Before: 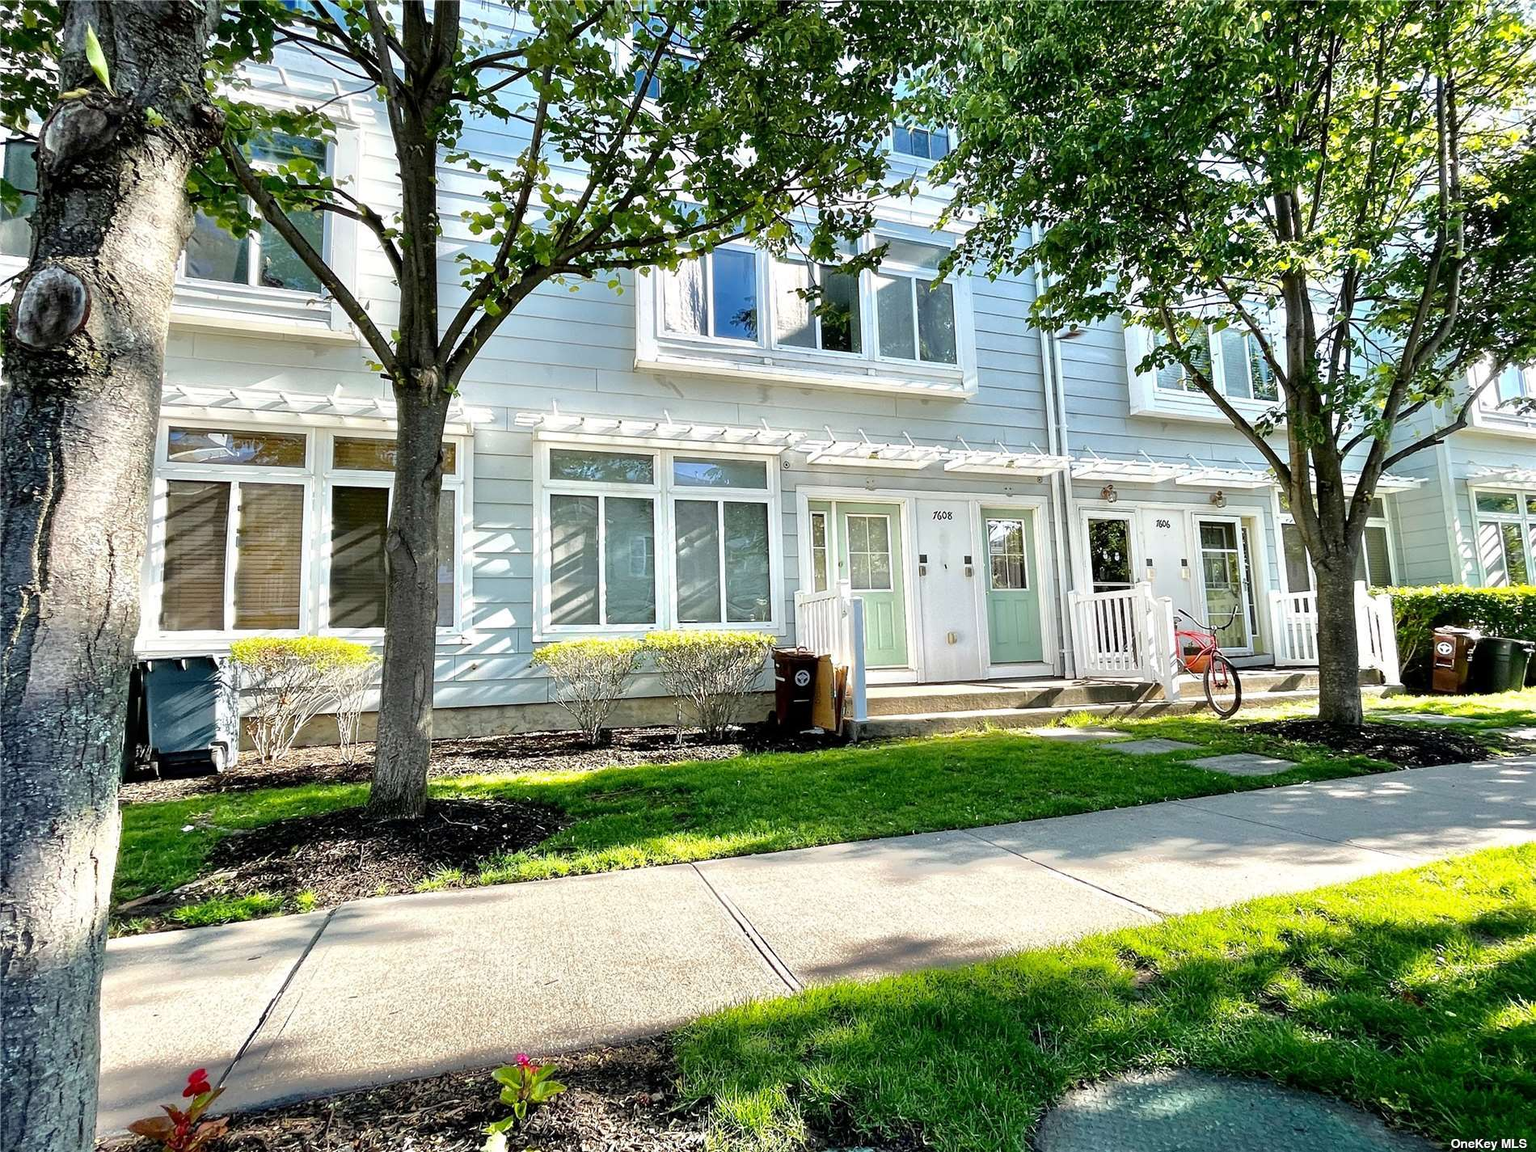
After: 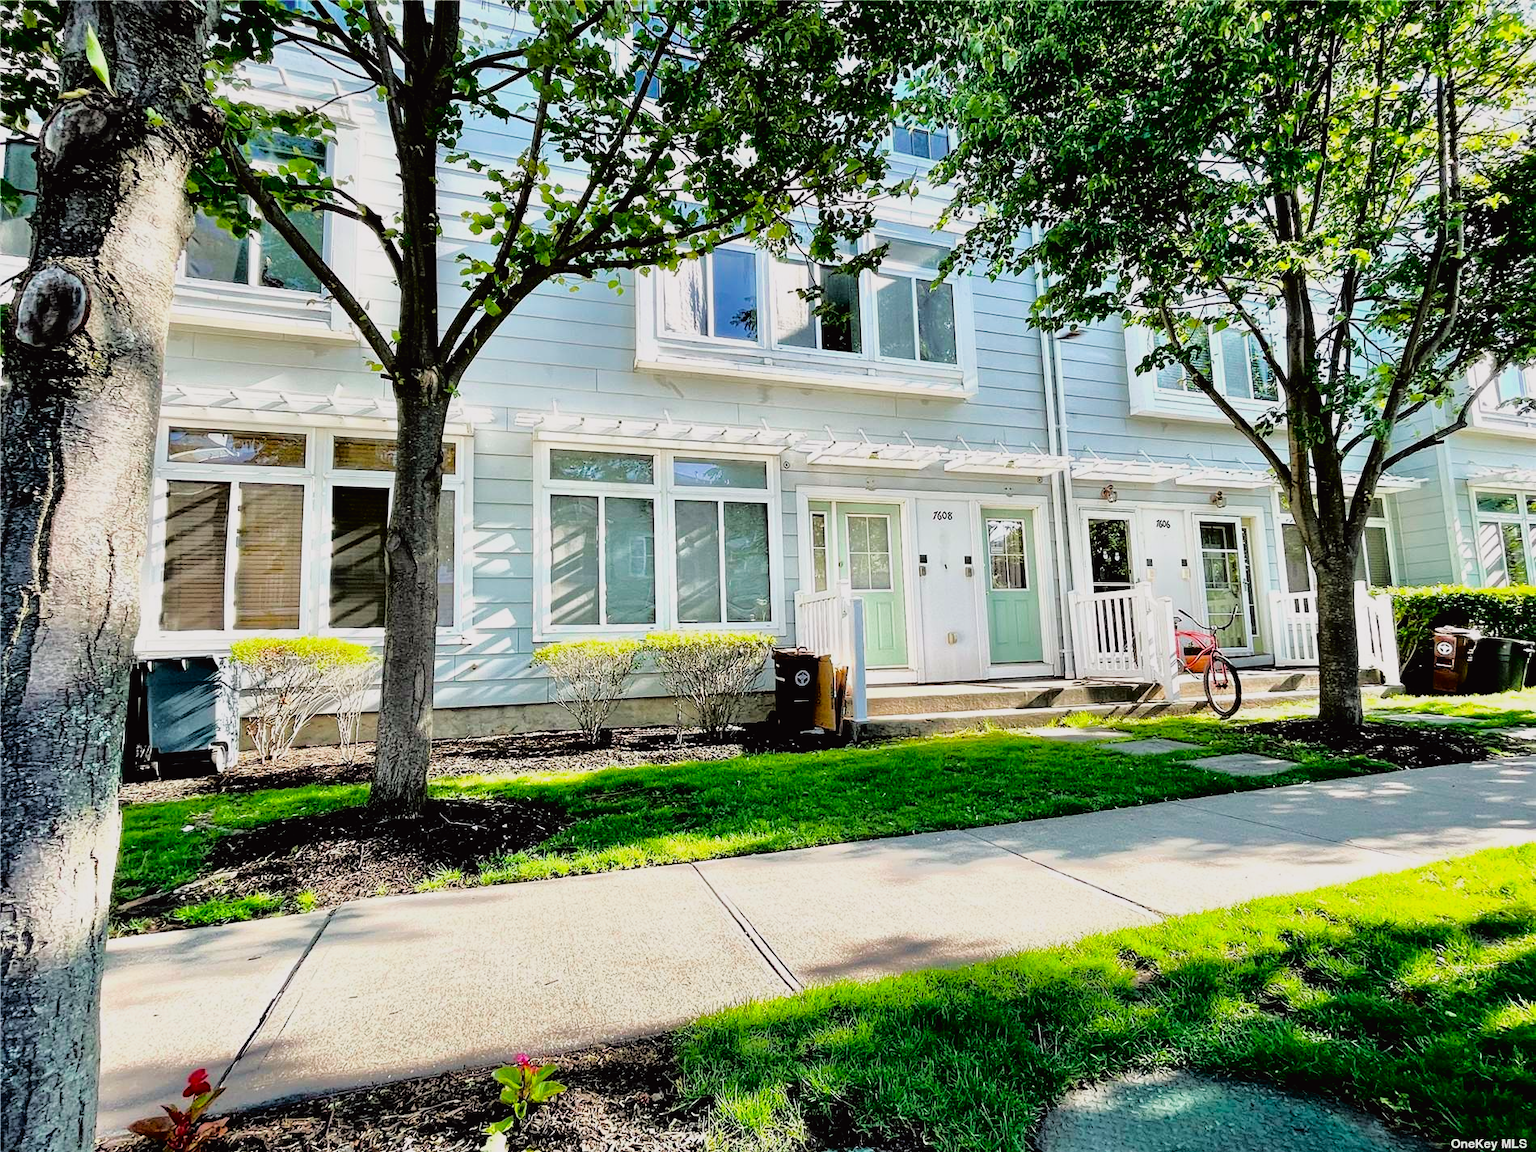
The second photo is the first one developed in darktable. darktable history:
filmic rgb: black relative exposure -5 EV, hardness 2.88, contrast 1.1, highlights saturation mix -20%
tone curve: curves: ch0 [(0, 0.013) (0.117, 0.081) (0.257, 0.259) (0.408, 0.45) (0.611, 0.64) (0.81, 0.857) (1, 1)]; ch1 [(0, 0) (0.287, 0.198) (0.501, 0.506) (0.56, 0.584) (0.715, 0.741) (0.976, 0.992)]; ch2 [(0, 0) (0.369, 0.362) (0.5, 0.5) (0.537, 0.547) (0.59, 0.603) (0.681, 0.754) (1, 1)], color space Lab, independent channels, preserve colors none
